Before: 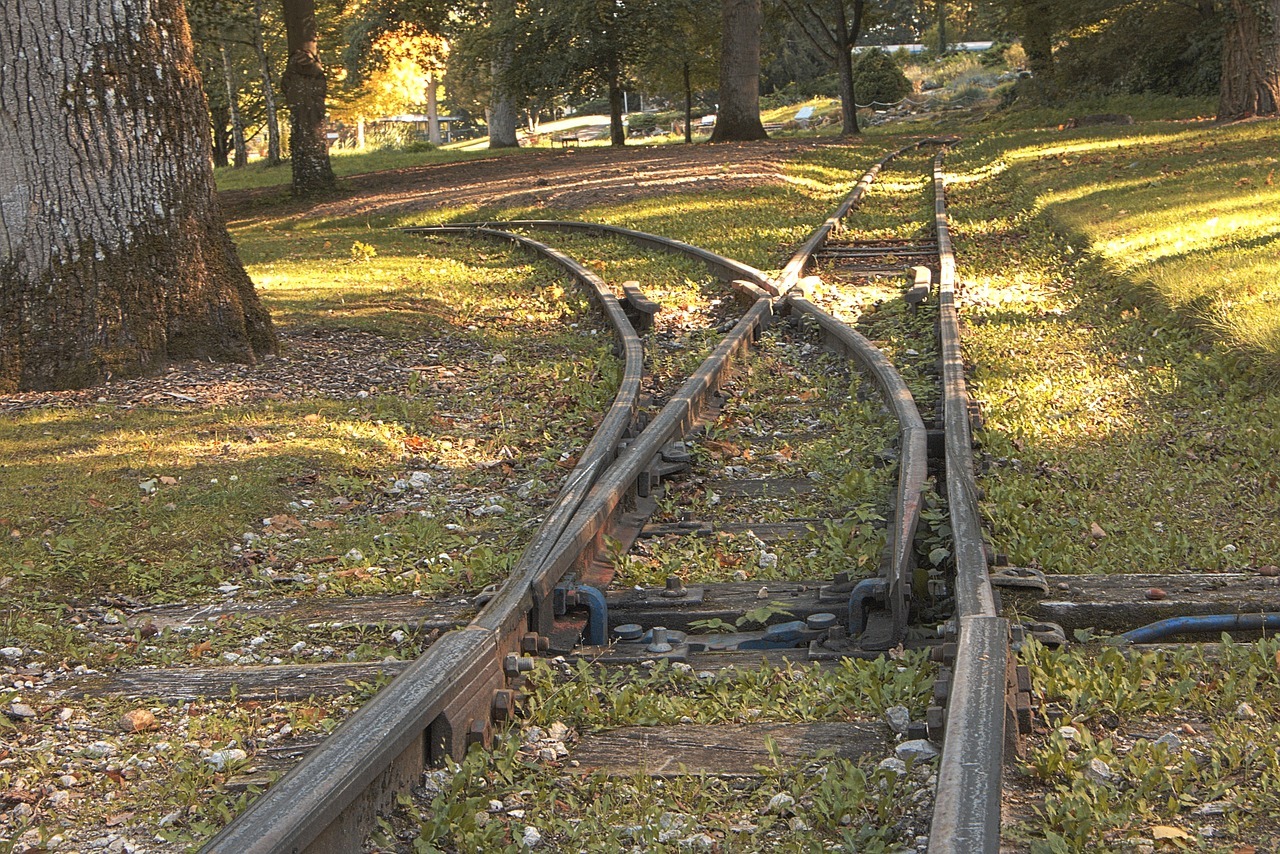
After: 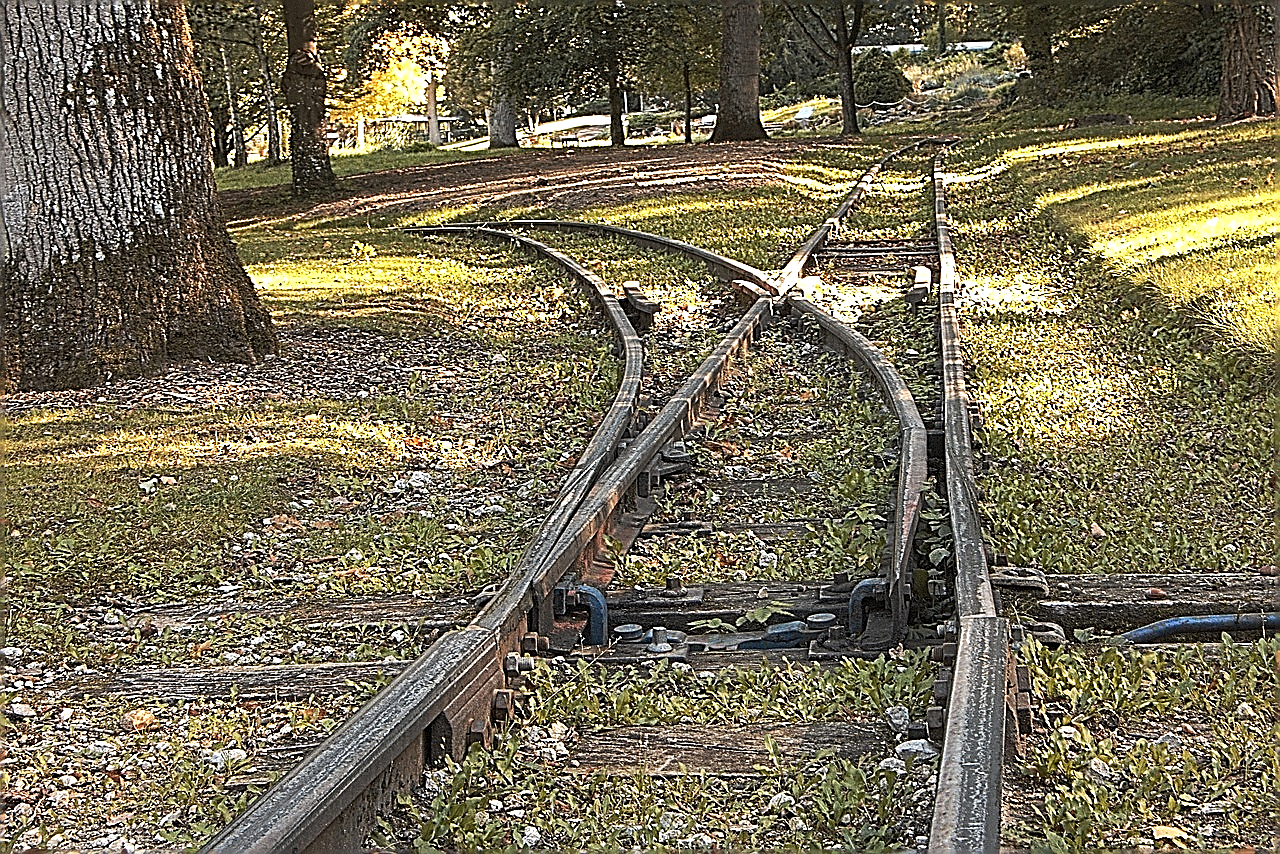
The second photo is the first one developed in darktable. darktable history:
tone equalizer: -8 EV -0.417 EV, -7 EV -0.389 EV, -6 EV -0.333 EV, -5 EV -0.222 EV, -3 EV 0.222 EV, -2 EV 0.333 EV, -1 EV 0.389 EV, +0 EV 0.417 EV, edges refinement/feathering 500, mask exposure compensation -1.57 EV, preserve details no
sharpen: amount 2
